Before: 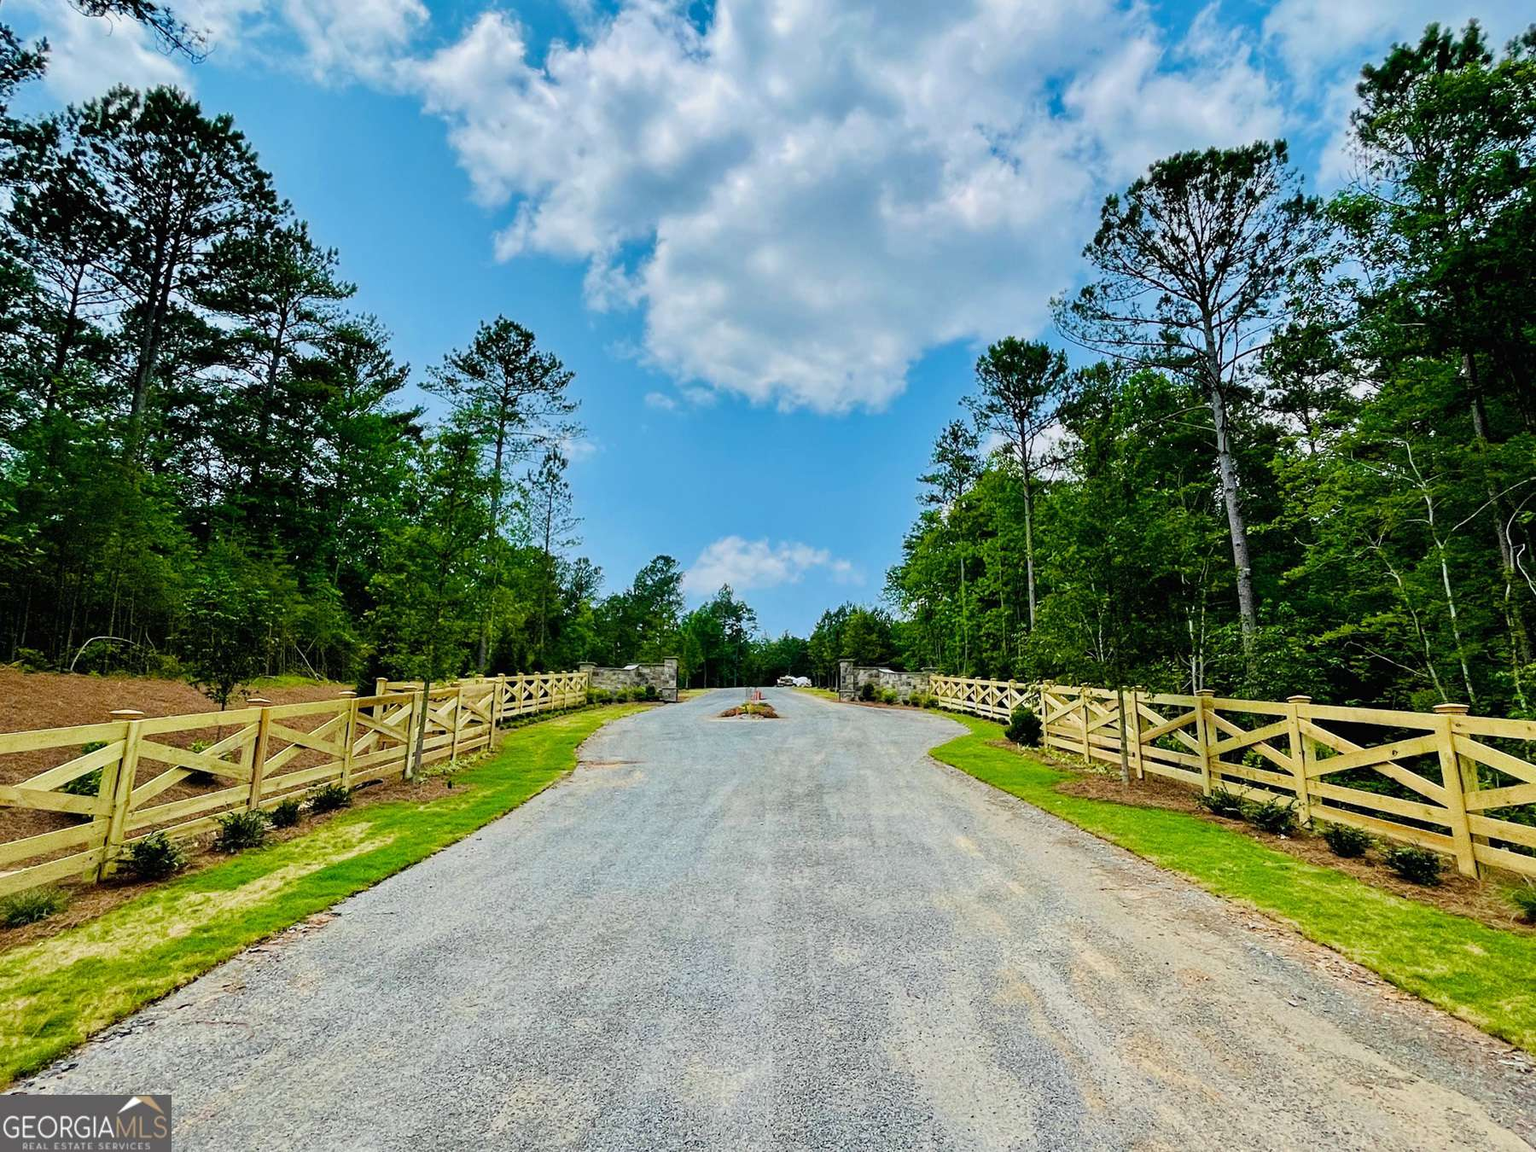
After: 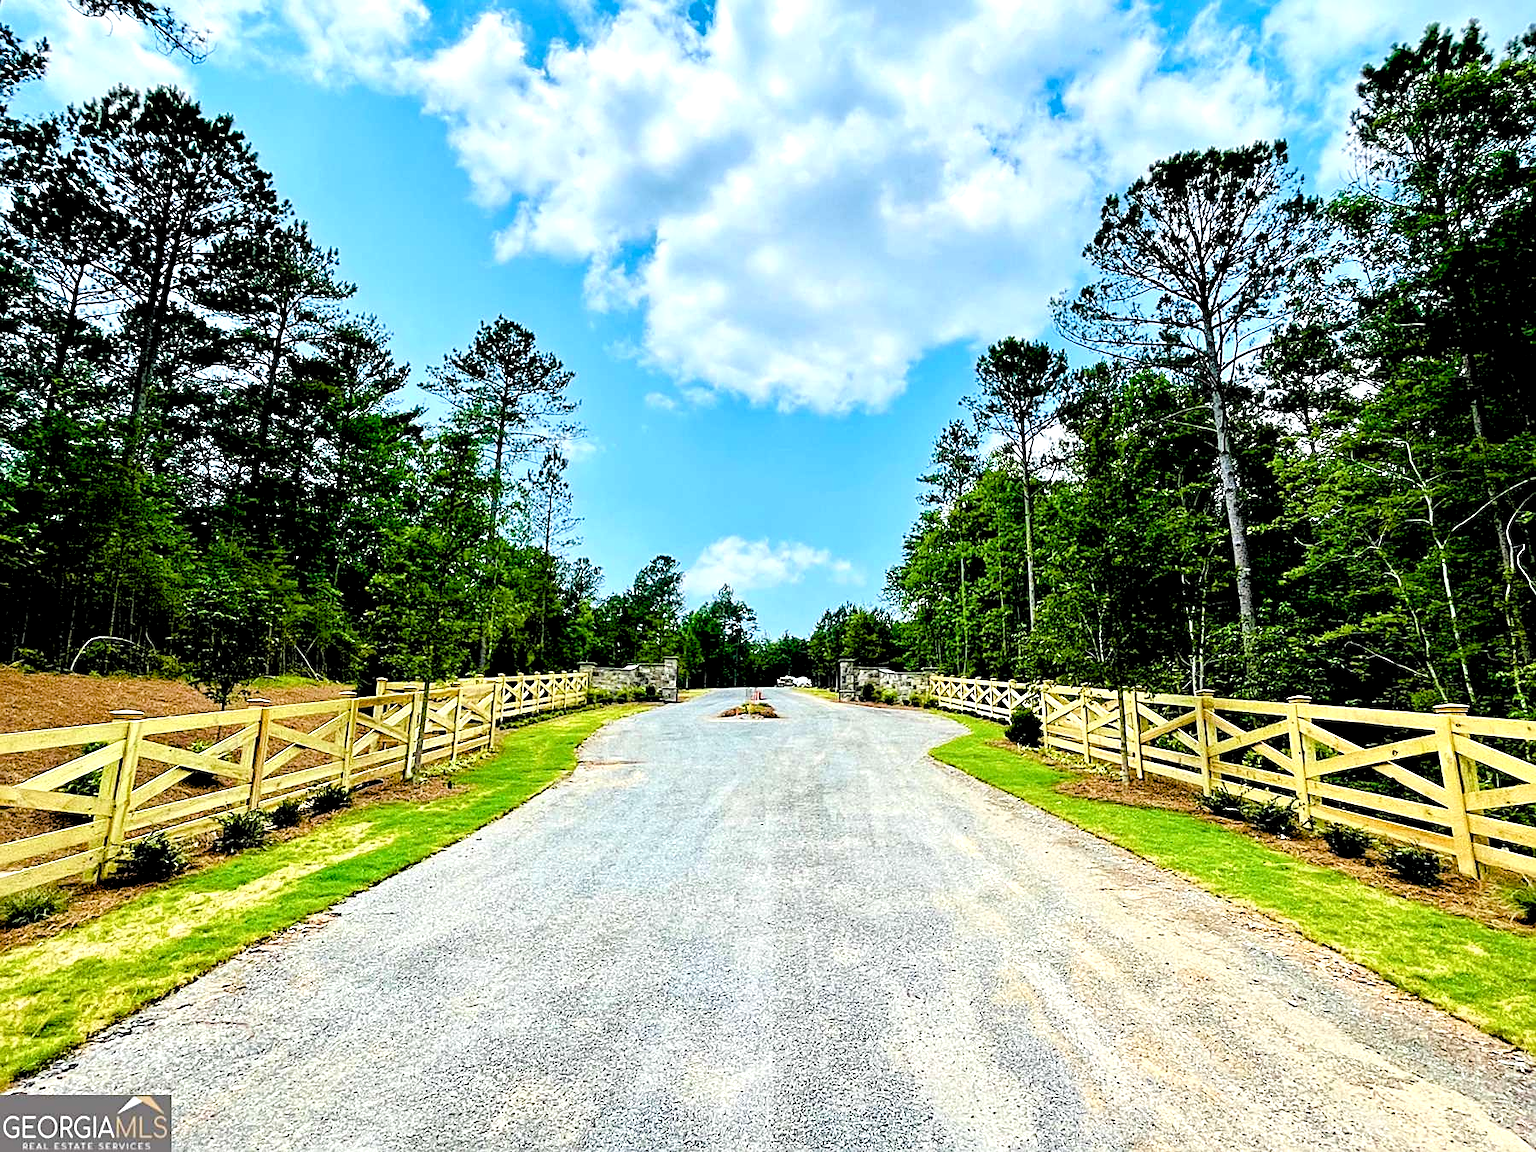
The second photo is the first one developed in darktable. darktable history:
rgb levels: levels [[0.029, 0.461, 0.922], [0, 0.5, 1], [0, 0.5, 1]]
sharpen: on, module defaults
color balance rgb: perceptual saturation grading › global saturation 20%, perceptual saturation grading › highlights -25%, perceptual saturation grading › shadows 25%
exposure: exposure 0.657 EV, compensate highlight preservation false
